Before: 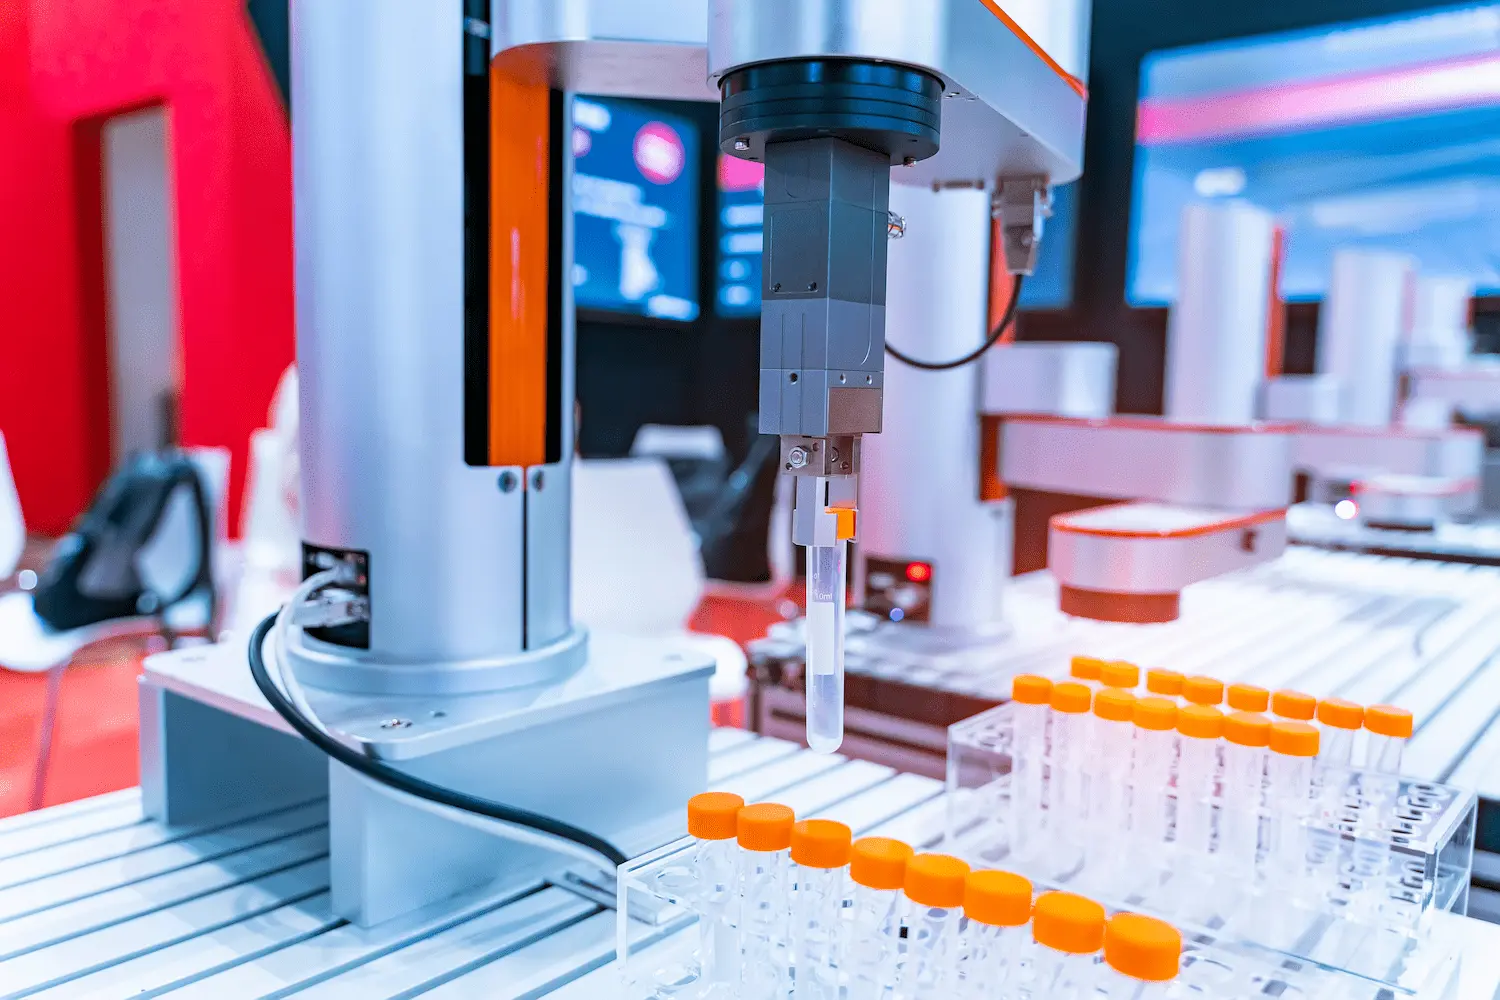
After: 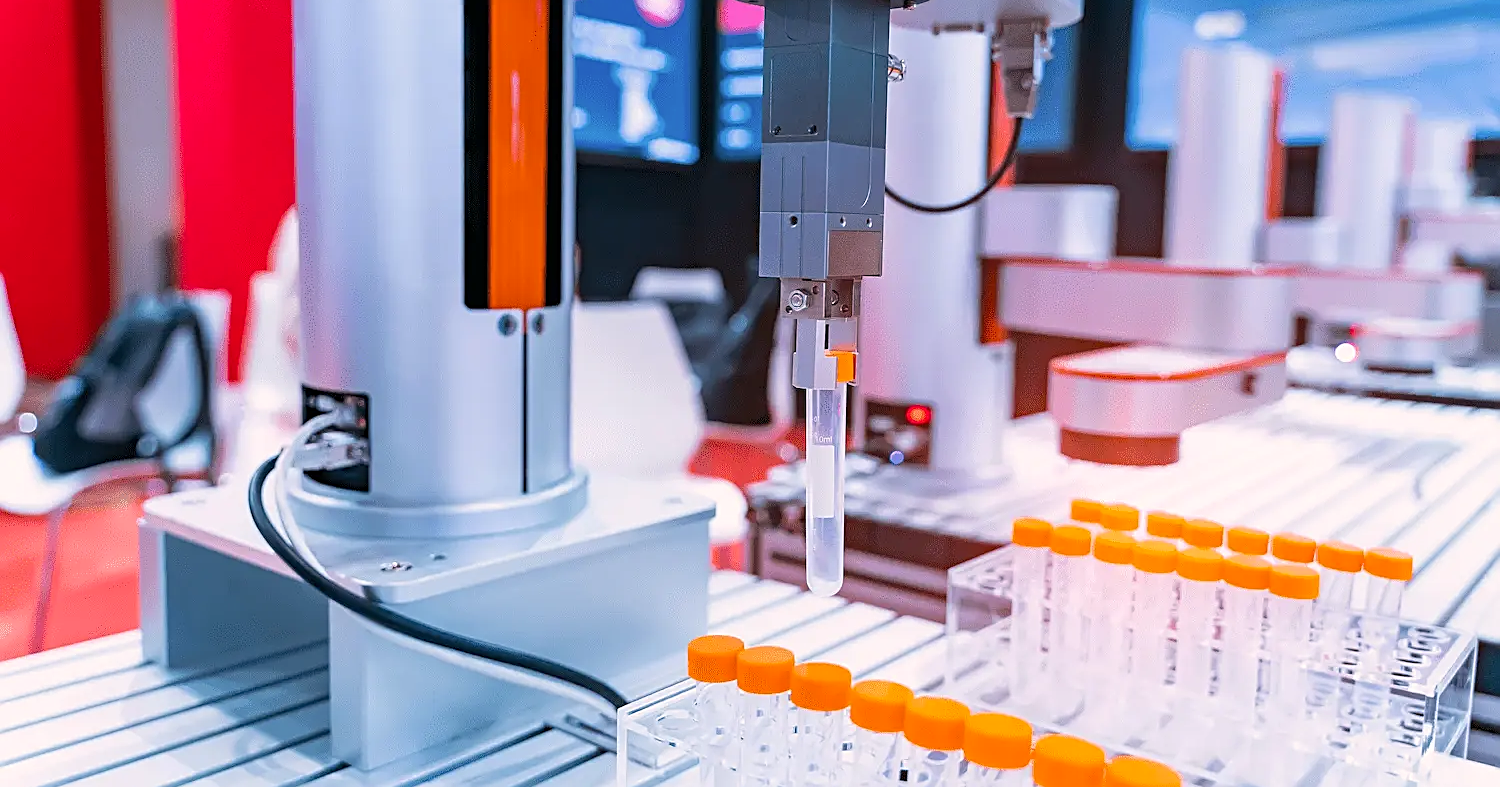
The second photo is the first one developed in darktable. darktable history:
sharpen: amount 0.59
crop and rotate: top 15.713%, bottom 5.557%
color correction: highlights a* 5.76, highlights b* 4.91
